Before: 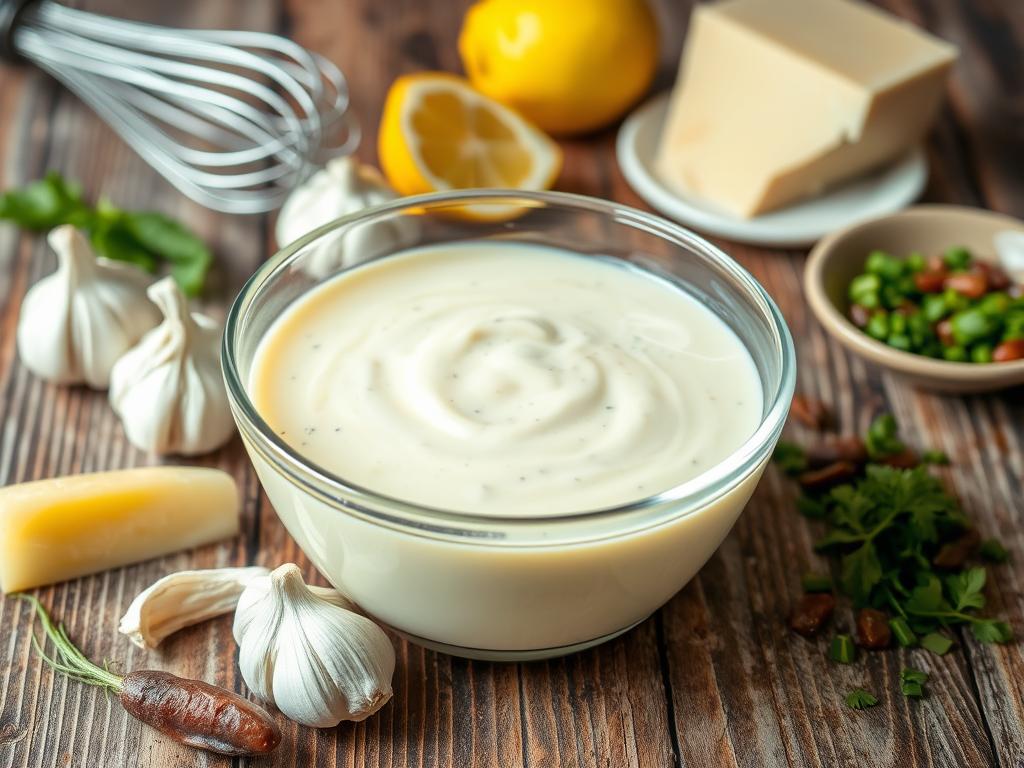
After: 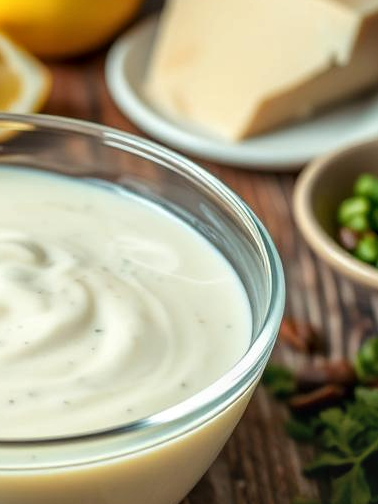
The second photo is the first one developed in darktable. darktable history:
crop and rotate: left 49.936%, top 10.094%, right 13.136%, bottom 24.256%
local contrast: on, module defaults
